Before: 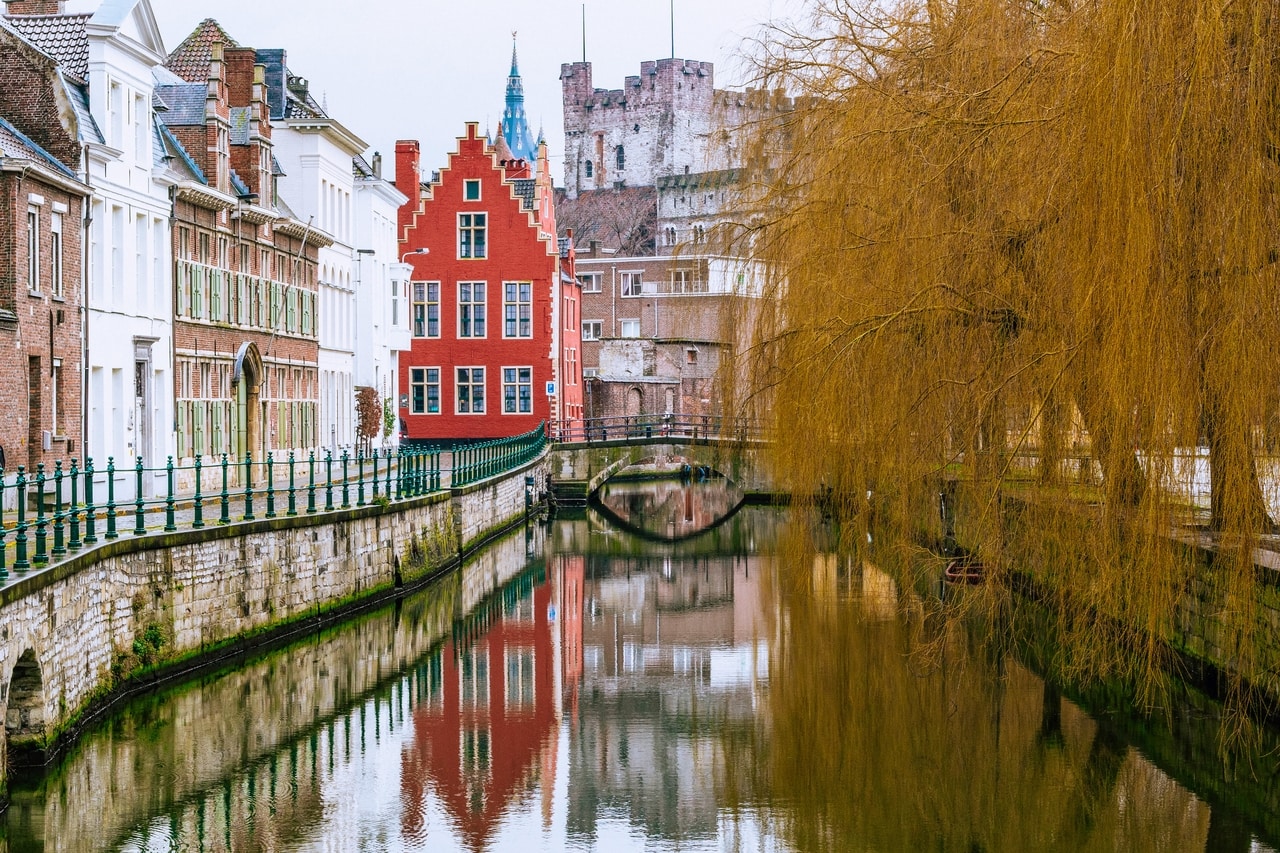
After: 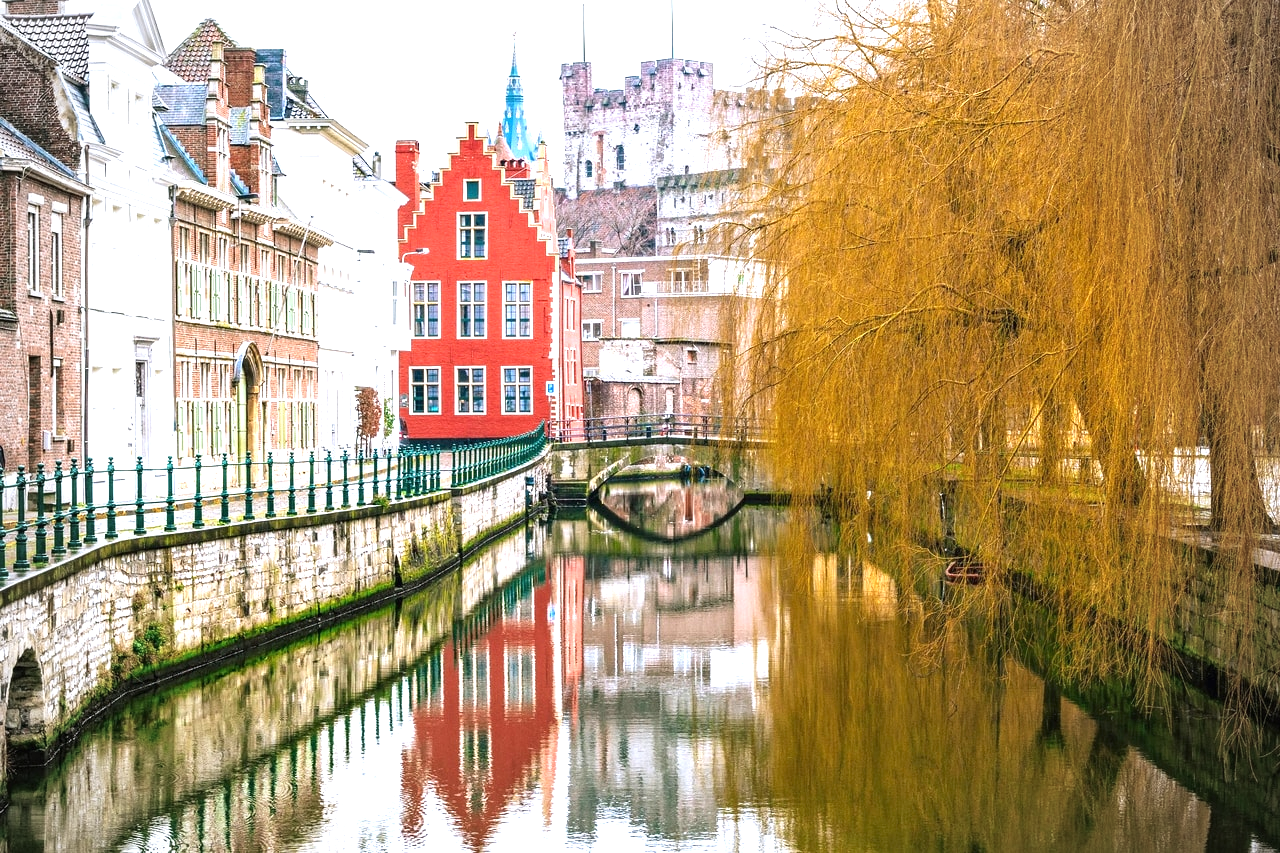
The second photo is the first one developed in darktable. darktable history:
exposure: black level correction 0, exposure 1.1 EV, compensate exposure bias true, compensate highlight preservation false
vignetting: fall-off start 74.49%, fall-off radius 65.9%, brightness -0.628, saturation -0.68
